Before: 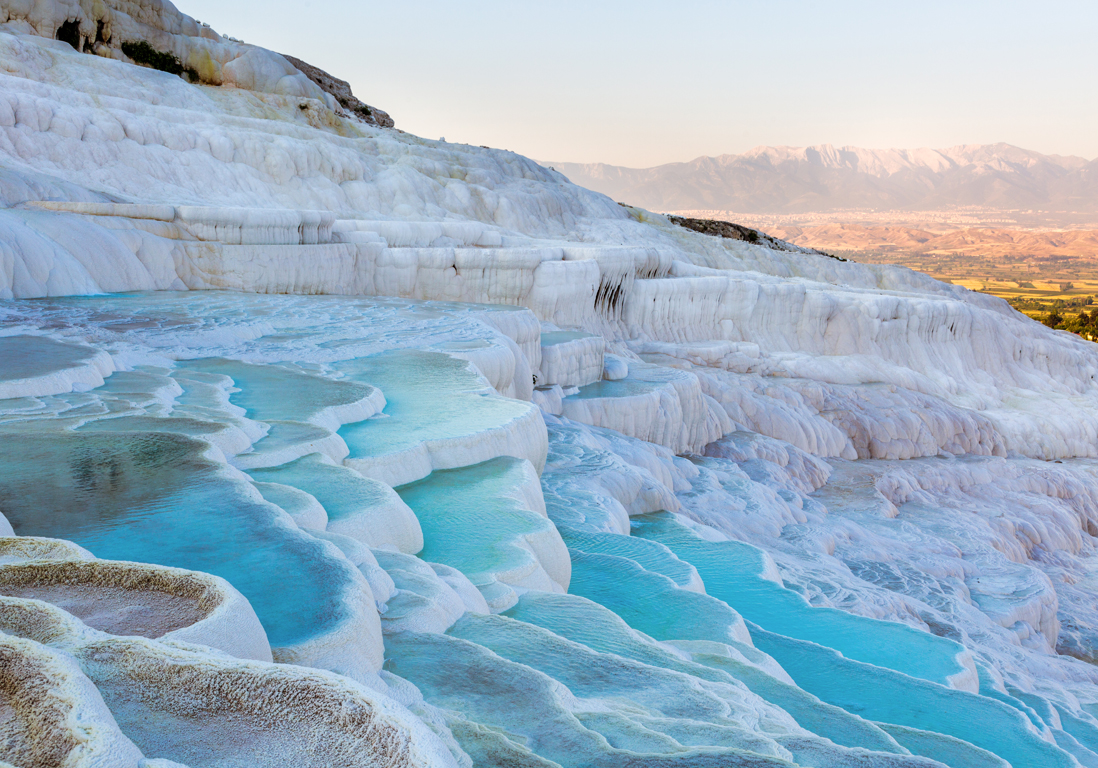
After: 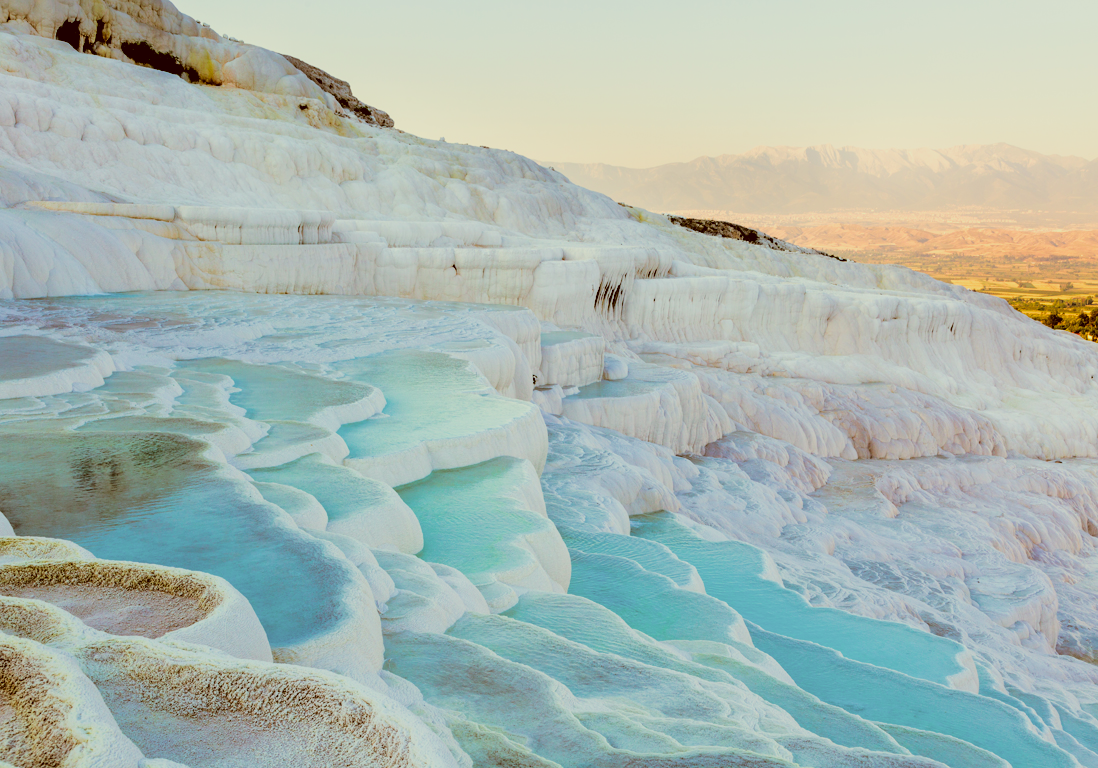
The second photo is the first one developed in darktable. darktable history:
filmic rgb: black relative exposure -4.58 EV, white relative exposure 4.8 EV, threshold 3 EV, hardness 2.36, latitude 36.07%, contrast 1.048, highlights saturation mix 1.32%, shadows ↔ highlights balance 1.25%, color science v4 (2020), enable highlight reconstruction true
exposure: black level correction -0.002, exposure 0.54 EV, compensate highlight preservation false
color correction: highlights a* -5.3, highlights b* 9.8, shadows a* 9.8, shadows b* 24.26
